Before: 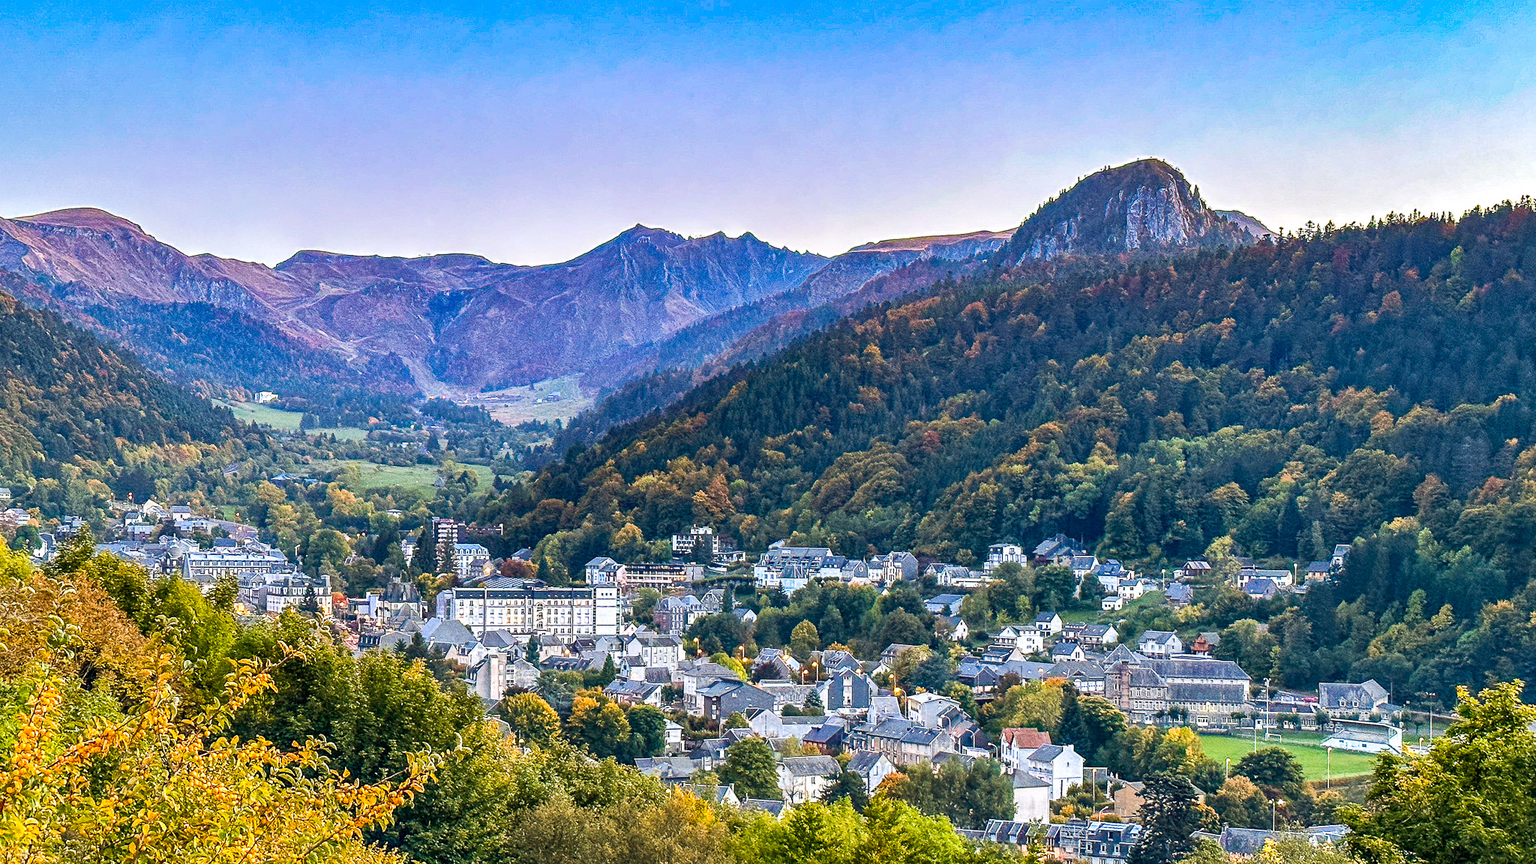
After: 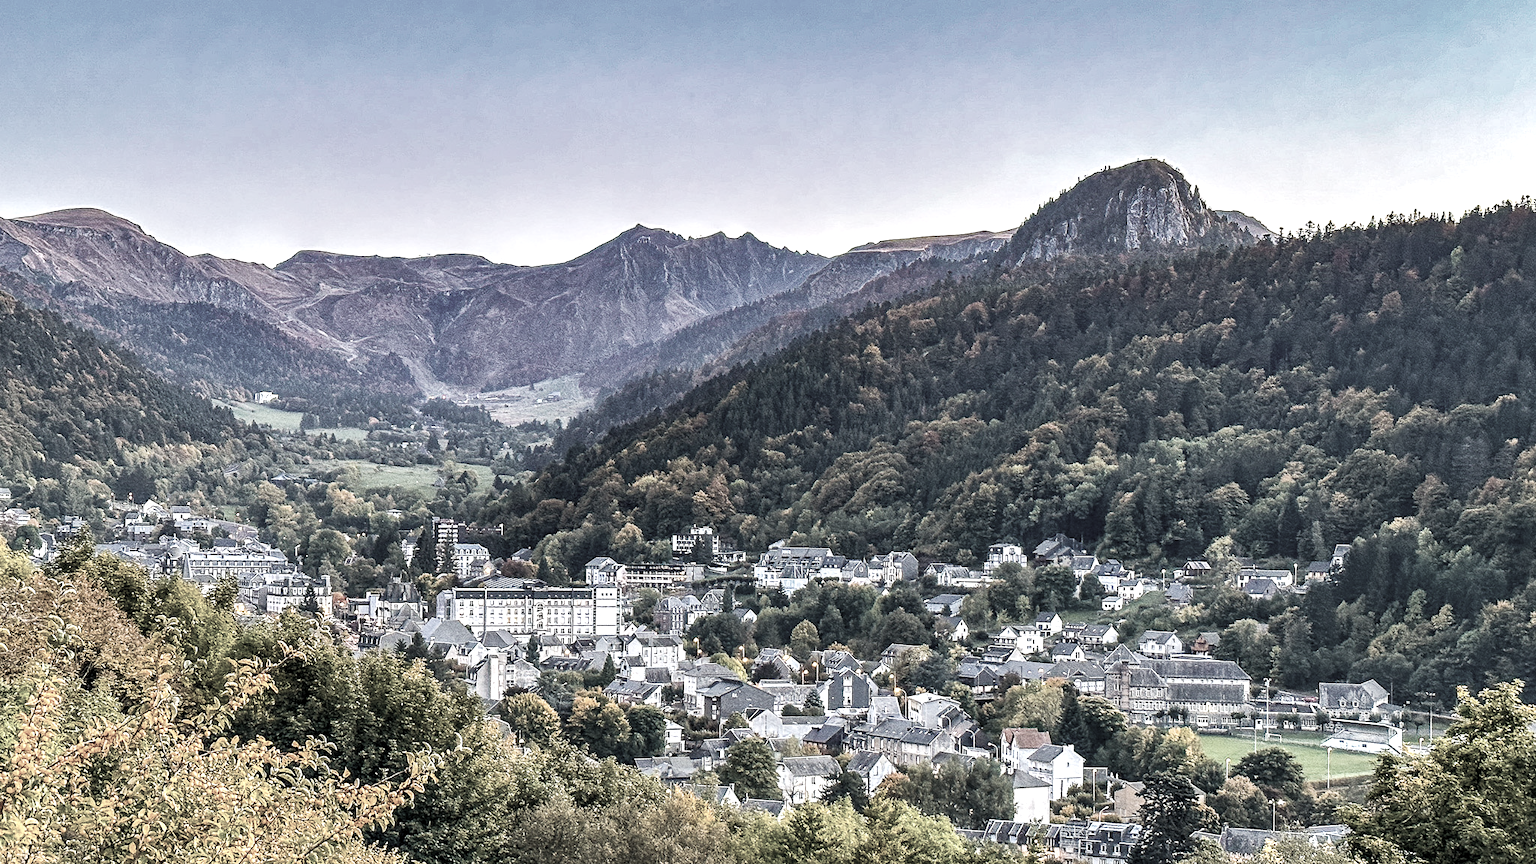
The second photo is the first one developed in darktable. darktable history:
color correction: saturation 0.3
exposure: exposure 0.207 EV, compensate highlight preservation false
levels: levels [0.026, 0.507, 0.987]
